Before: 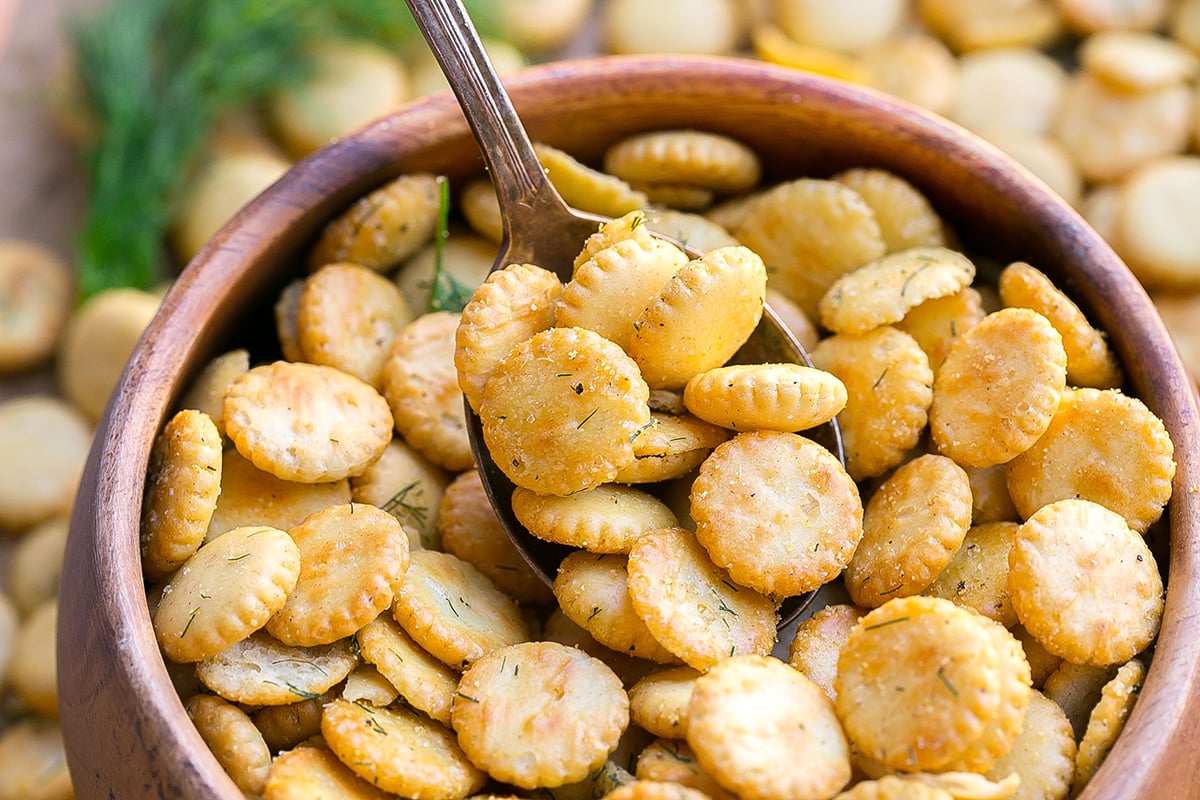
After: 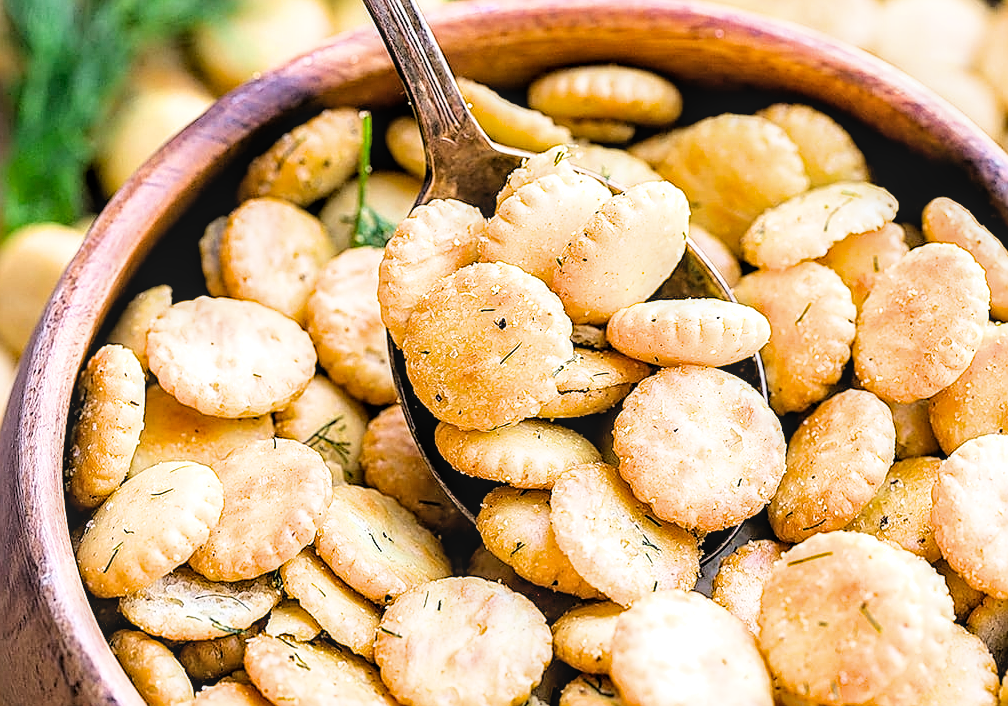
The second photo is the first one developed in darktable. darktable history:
tone equalizer: -8 EV -0.417 EV, -7 EV -0.389 EV, -6 EV -0.333 EV, -5 EV -0.222 EV, -3 EV 0.222 EV, -2 EV 0.333 EV, -1 EV 0.389 EV, +0 EV 0.417 EV, edges refinement/feathering 500, mask exposure compensation -1.25 EV, preserve details no
haze removal: compatibility mode true, adaptive false
exposure: exposure 0.722 EV, compensate highlight preservation false
local contrast: on, module defaults
sharpen: on, module defaults
crop: left 6.446%, top 8.188%, right 9.538%, bottom 3.548%
filmic rgb: black relative exposure -3.86 EV, white relative exposure 3.48 EV, hardness 2.63, contrast 1.103
